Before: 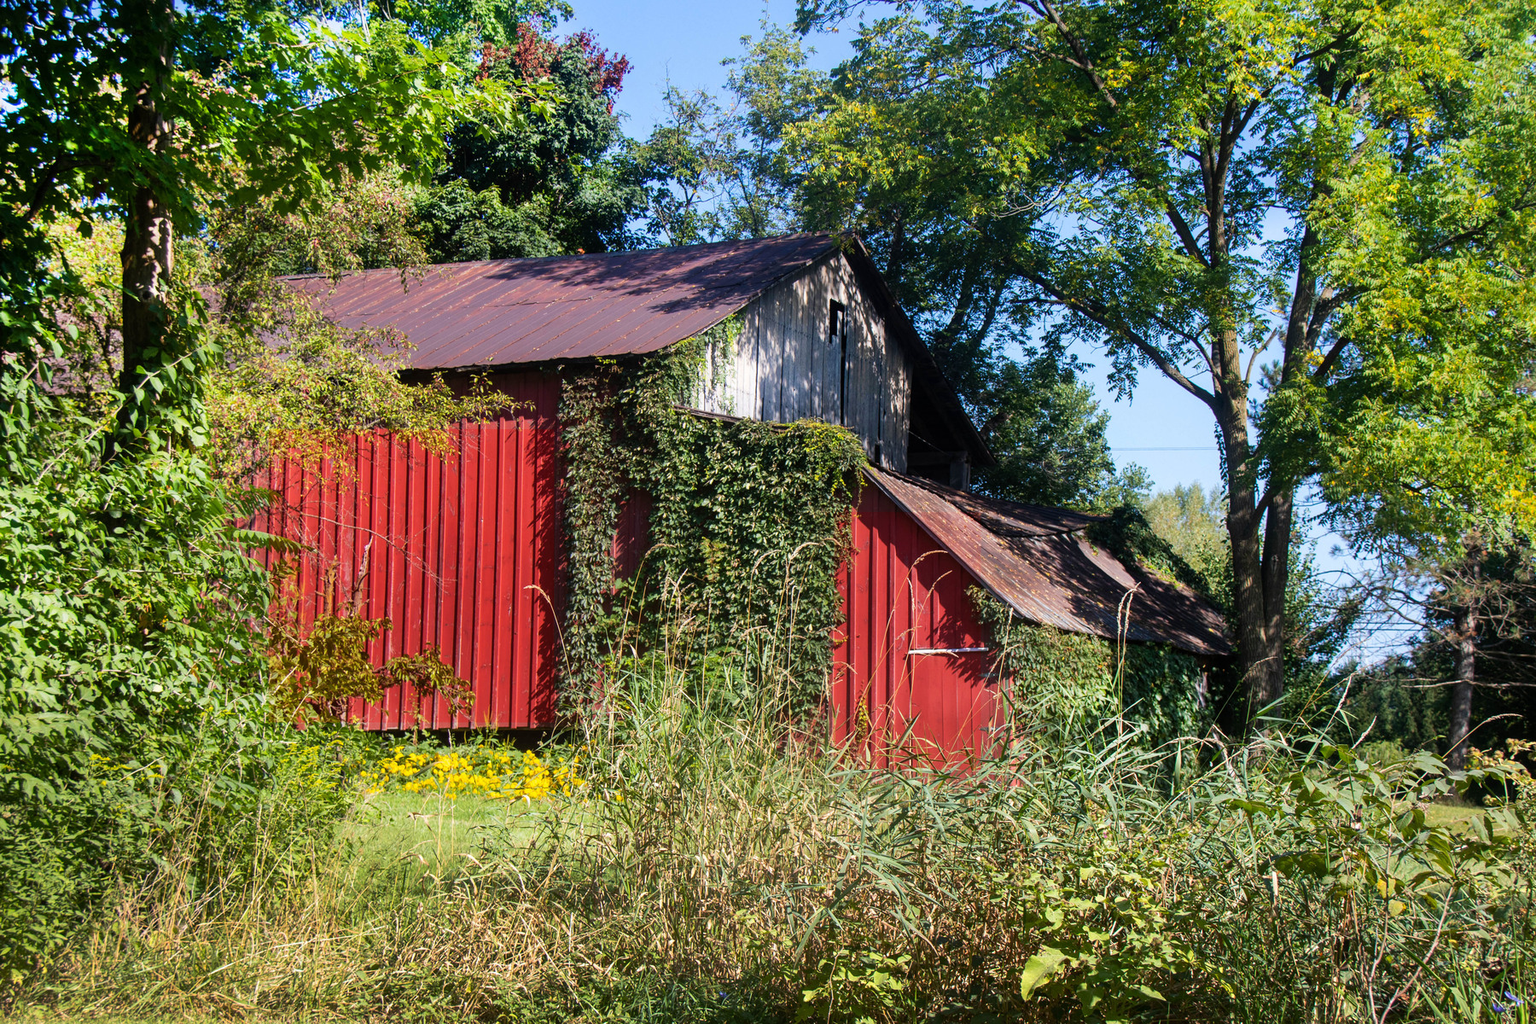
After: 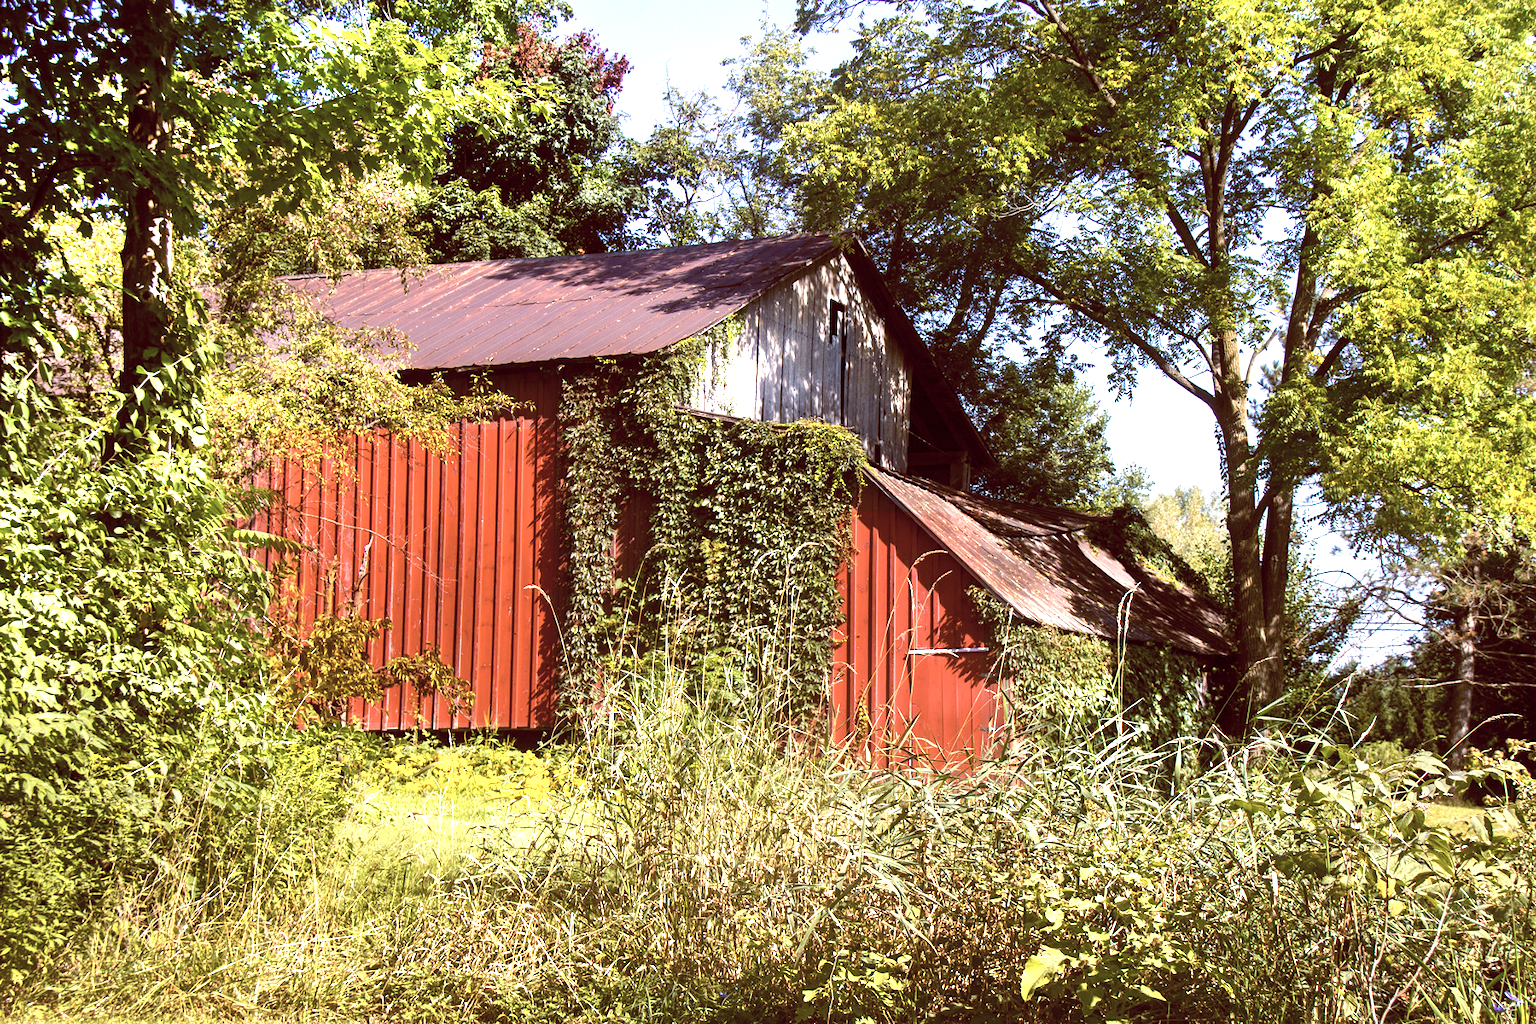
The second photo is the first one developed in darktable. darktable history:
exposure: black level correction 0, compensate highlight preservation false
color balance rgb: highlights gain › chroma 0.29%, highlights gain › hue 330.99°, global offset › chroma 0.403%, global offset › hue 33.31°, linear chroma grading › global chroma 15.631%, perceptual saturation grading › global saturation -11.506%, perceptual brilliance grading › global brilliance 30.719%, global vibrance 0.369%
color correction: highlights a* 5.52, highlights b* 5.21, saturation 0.637
